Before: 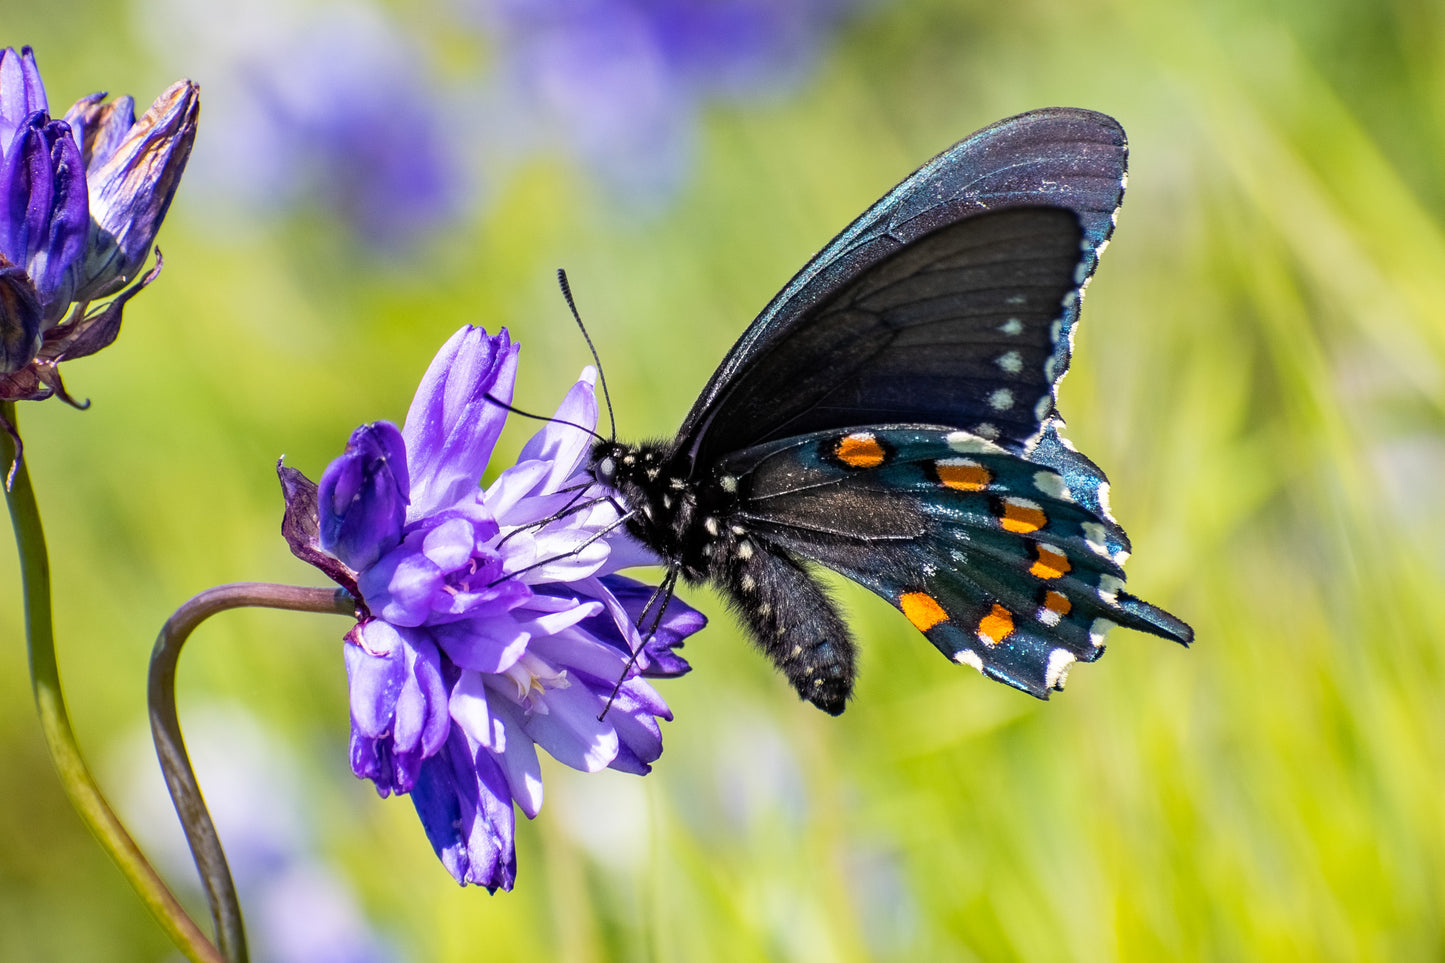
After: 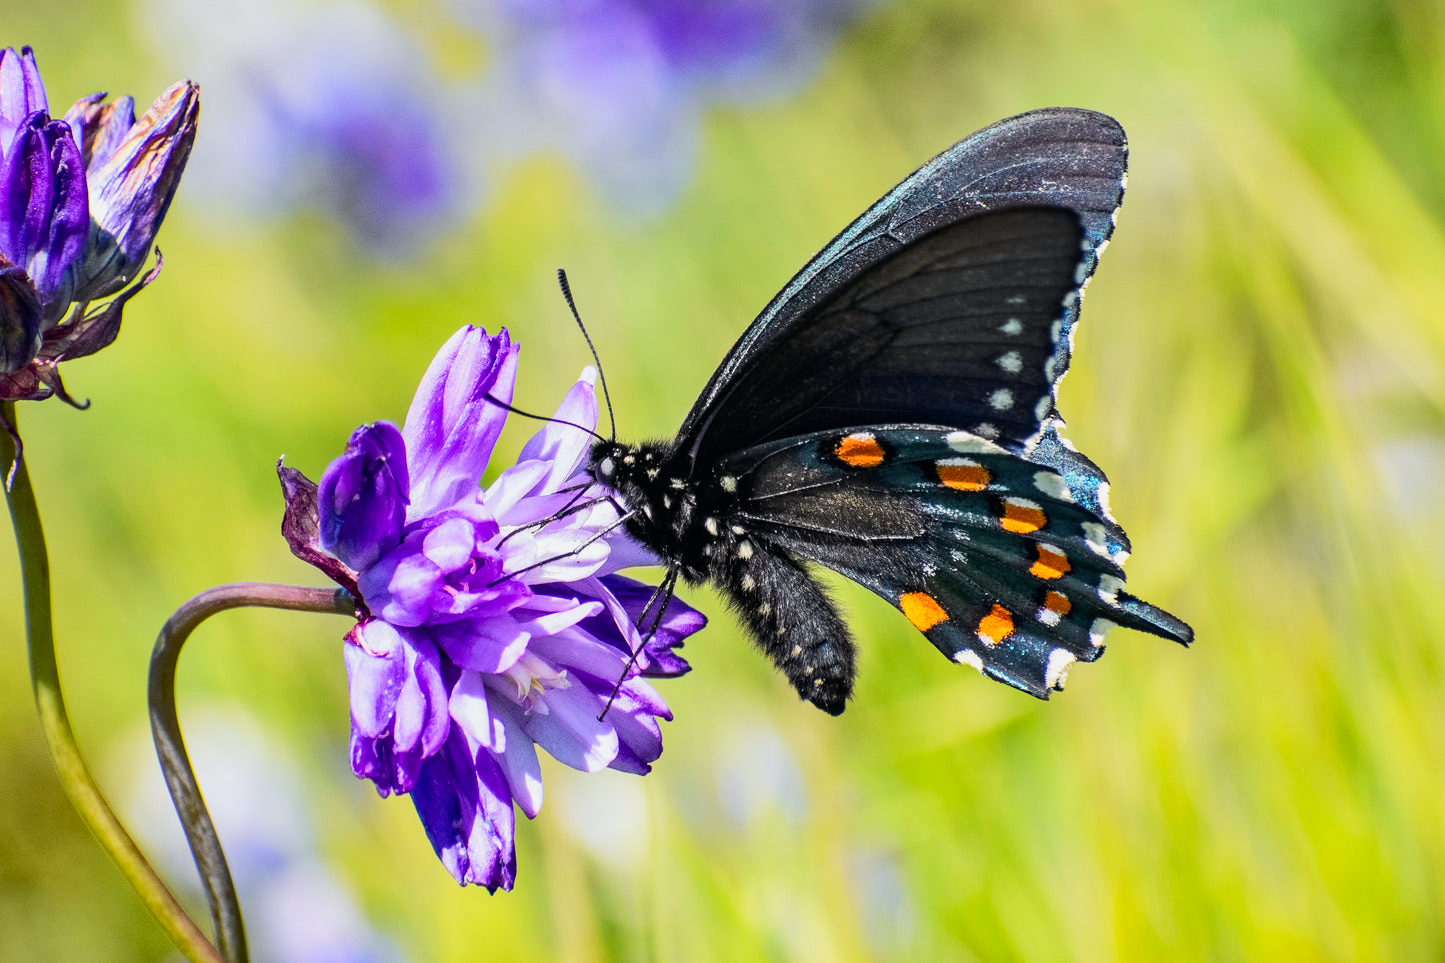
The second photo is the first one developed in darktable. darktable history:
local contrast: highlights 100%, shadows 100%, detail 120%, midtone range 0.2
tone curve: curves: ch0 [(0, 0.02) (0.063, 0.058) (0.262, 0.243) (0.447, 0.468) (0.544, 0.596) (0.805, 0.823) (1, 0.952)]; ch1 [(0, 0) (0.339, 0.31) (0.417, 0.401) (0.452, 0.455) (0.482, 0.483) (0.502, 0.499) (0.517, 0.506) (0.55, 0.542) (0.588, 0.604) (0.729, 0.782) (1, 1)]; ch2 [(0, 0) (0.346, 0.34) (0.431, 0.45) (0.485, 0.487) (0.5, 0.496) (0.527, 0.526) (0.56, 0.574) (0.613, 0.642) (0.679, 0.703) (1, 1)], color space Lab, independent channels, preserve colors none
